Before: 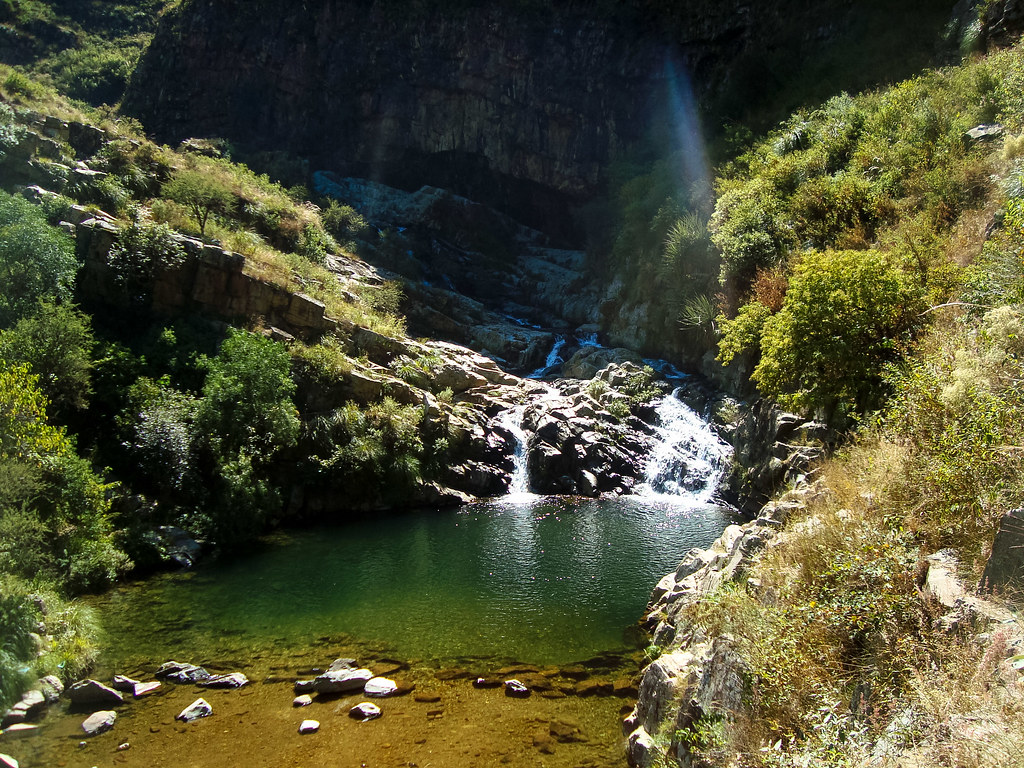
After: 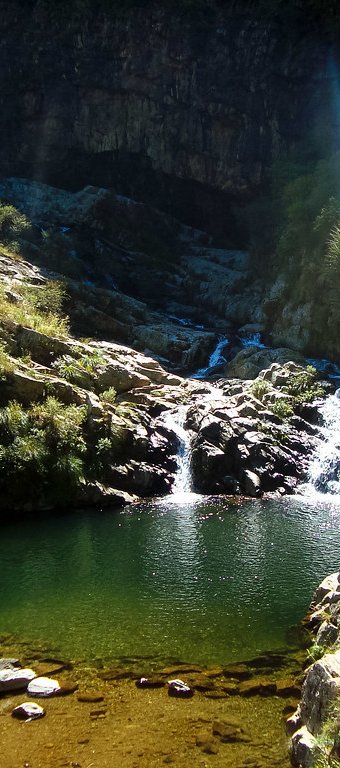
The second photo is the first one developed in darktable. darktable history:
crop: left 32.983%, right 33.739%
